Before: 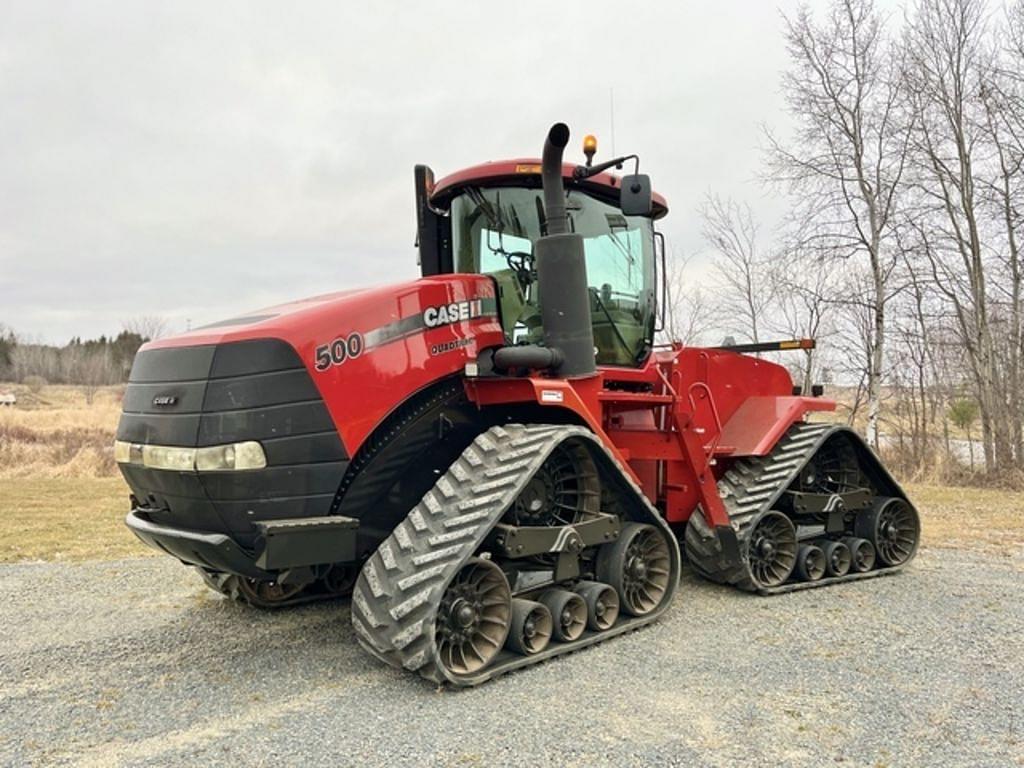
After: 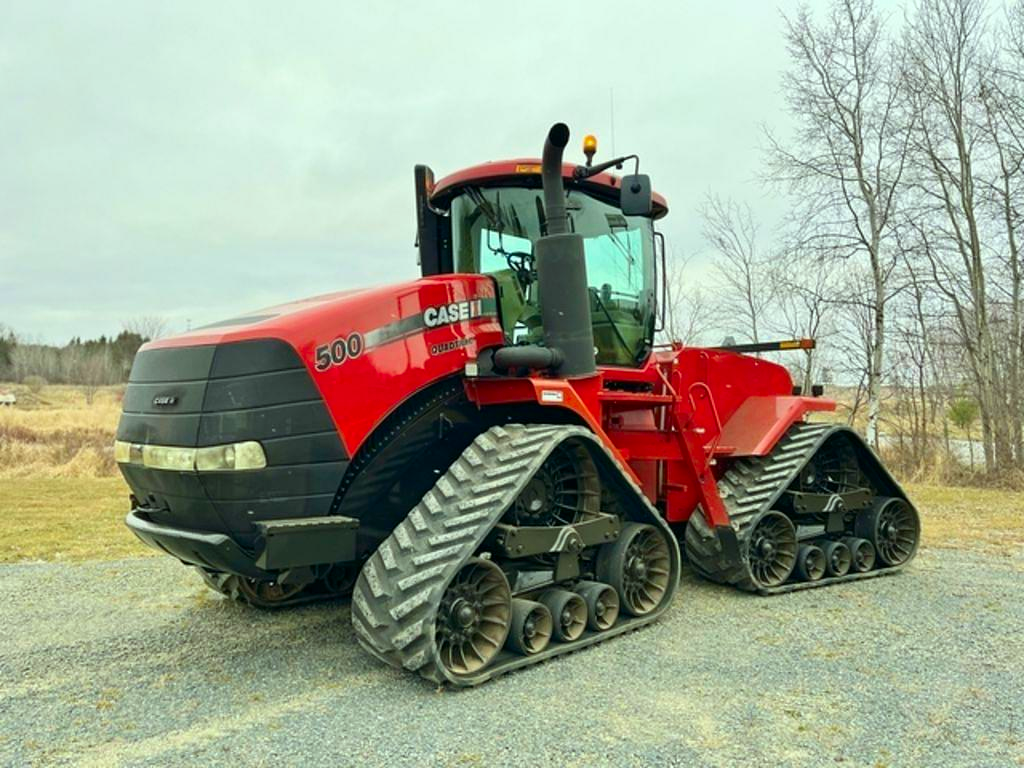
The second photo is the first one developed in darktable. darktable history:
color correction: highlights a* -7.31, highlights b* 1.25, shadows a* -3.09, saturation 1.41
